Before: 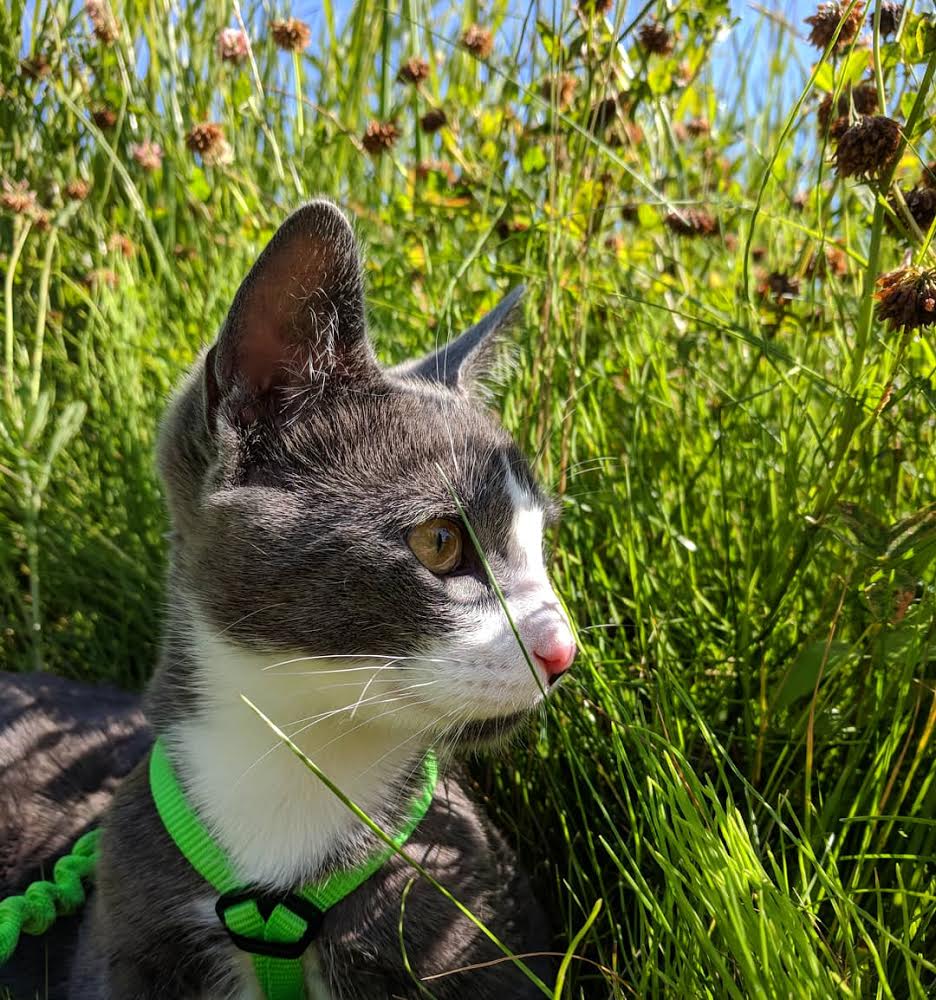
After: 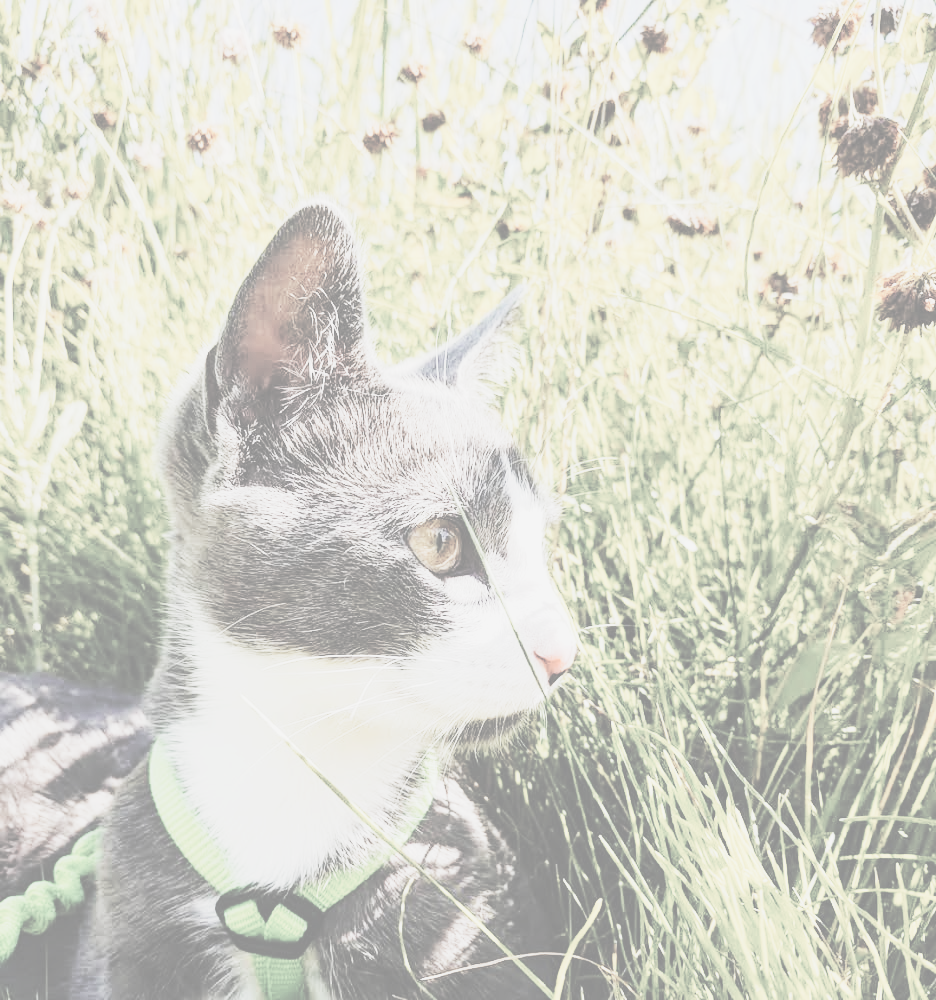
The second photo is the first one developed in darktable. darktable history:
contrast brightness saturation: contrast -0.315, brightness 0.759, saturation -0.777
color balance rgb: power › hue 329.51°, linear chroma grading › global chroma -15.636%, perceptual saturation grading › global saturation 36.467%, perceptual saturation grading › shadows 36.156%
base curve: curves: ch0 [(0, 0) (0.036, 0.025) (0.121, 0.166) (0.206, 0.329) (0.605, 0.79) (1, 1)], preserve colors none
exposure: black level correction 0, exposure 0.681 EV, compensate exposure bias true, compensate highlight preservation false
tone equalizer: -8 EV -0.731 EV, -7 EV -0.706 EV, -6 EV -0.638 EV, -5 EV -0.394 EV, -3 EV 0.37 EV, -2 EV 0.6 EV, -1 EV 0.693 EV, +0 EV 0.78 EV, edges refinement/feathering 500, mask exposure compensation -1.57 EV, preserve details no
tone curve: curves: ch0 [(0, 0.005) (0.103, 0.097) (0.18, 0.22) (0.378, 0.482) (0.504, 0.631) (0.663, 0.801) (0.834, 0.914) (1, 0.971)]; ch1 [(0, 0) (0.172, 0.123) (0.324, 0.253) (0.396, 0.388) (0.478, 0.461) (0.499, 0.498) (0.545, 0.587) (0.604, 0.692) (0.704, 0.818) (1, 1)]; ch2 [(0, 0) (0.411, 0.424) (0.496, 0.5) (0.521, 0.537) (0.555, 0.585) (0.628, 0.703) (1, 1)], preserve colors none
